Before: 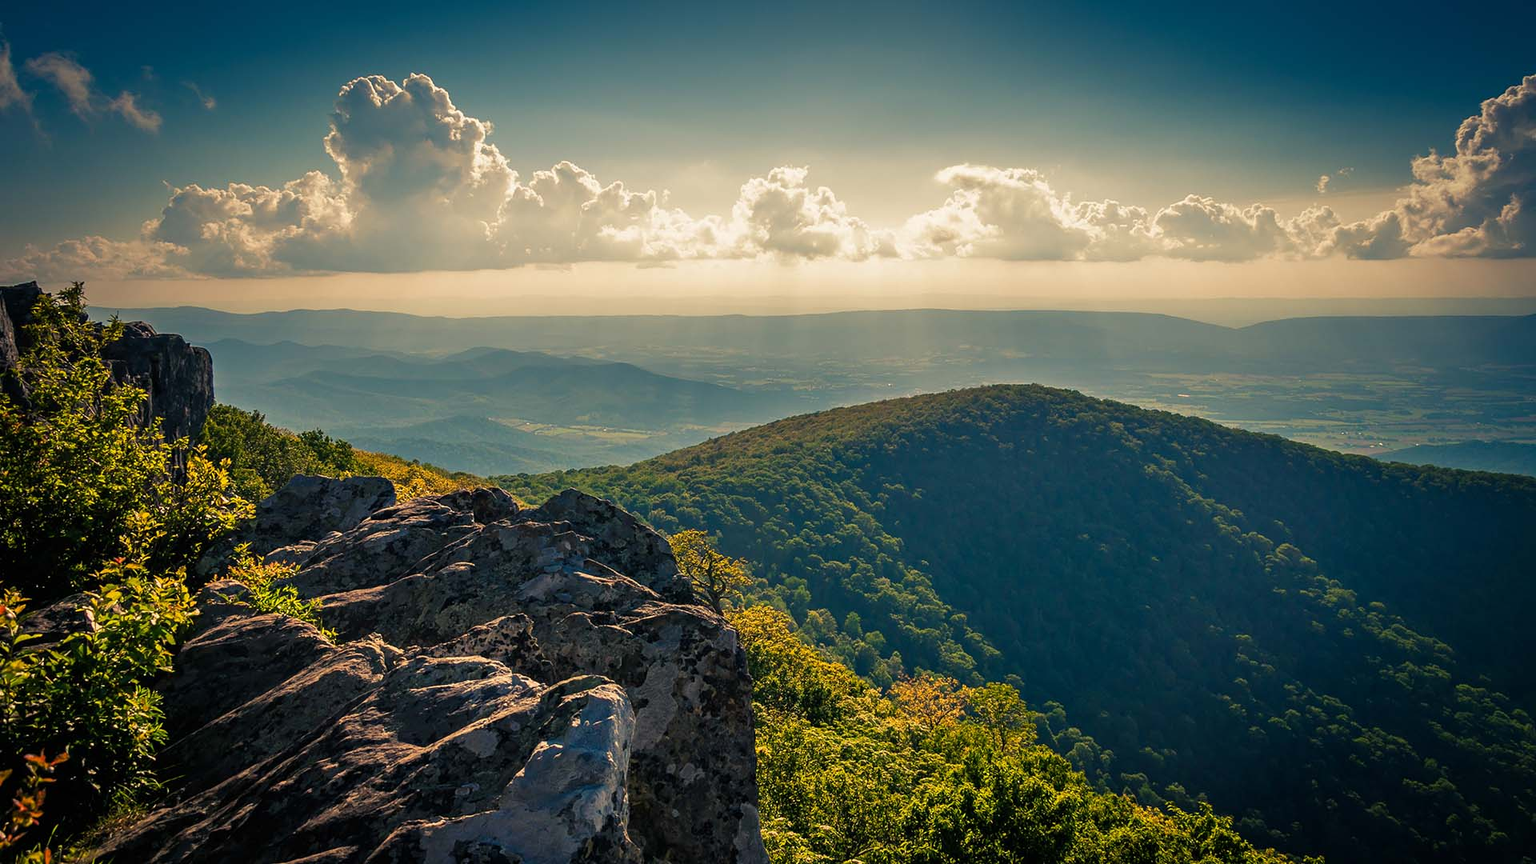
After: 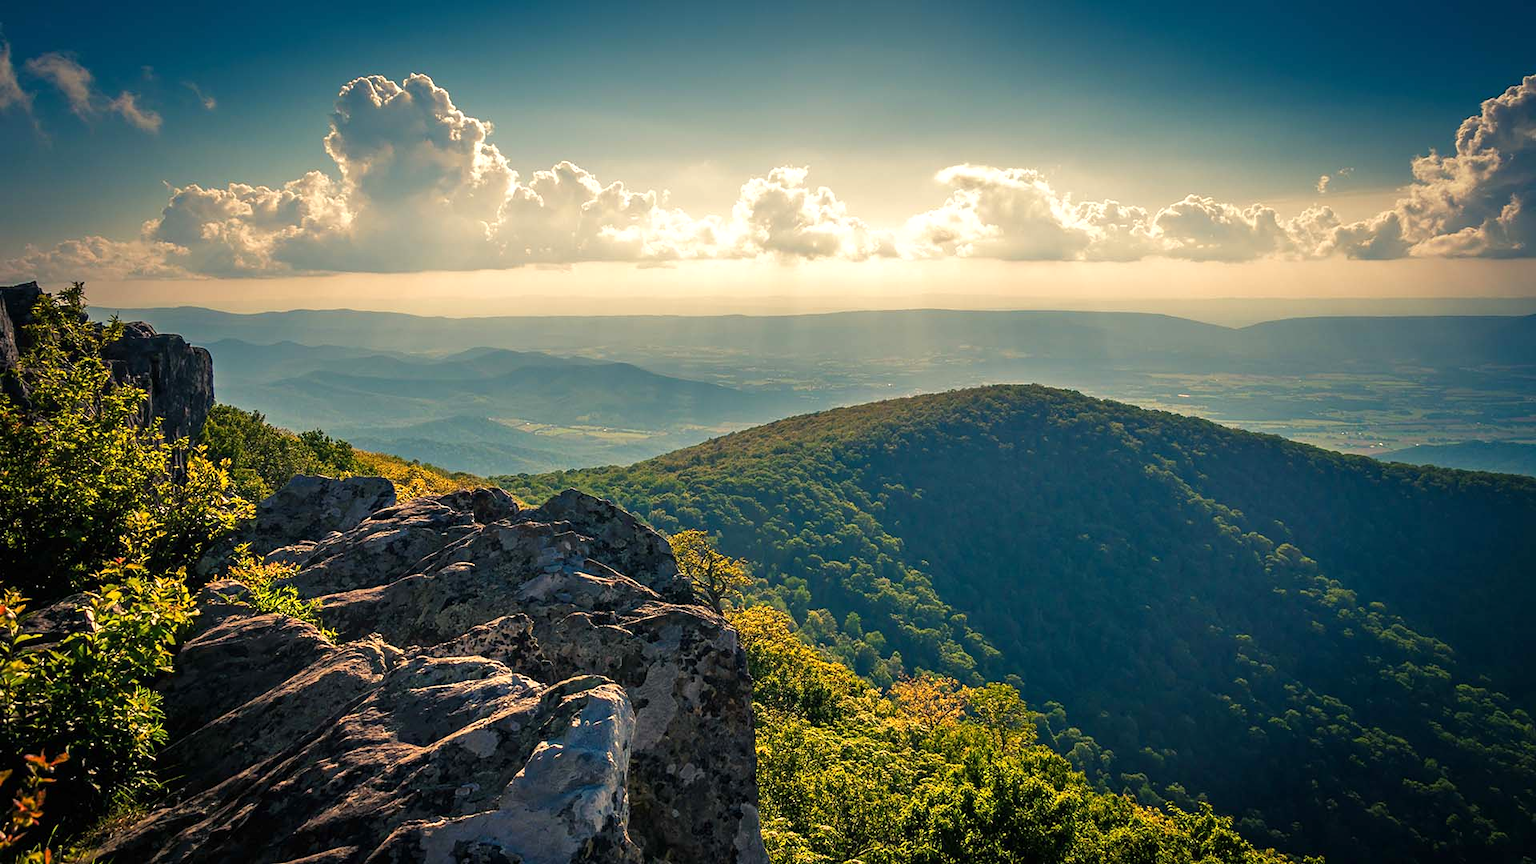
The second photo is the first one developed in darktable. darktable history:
exposure: exposure 0.372 EV, compensate exposure bias true, compensate highlight preservation false
